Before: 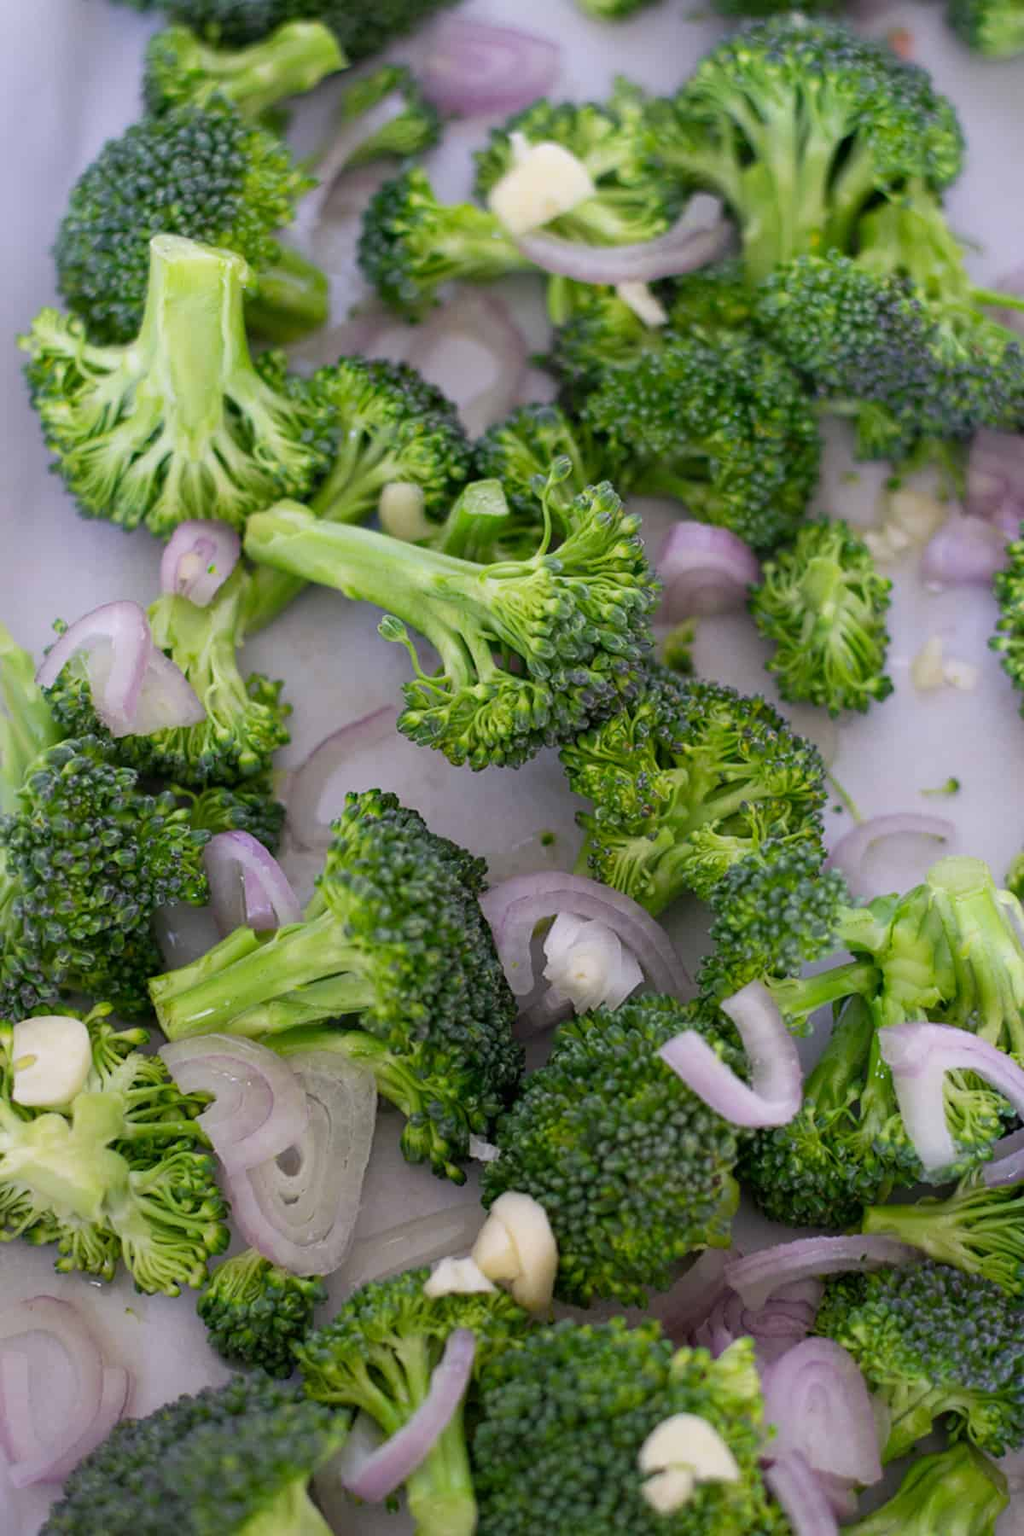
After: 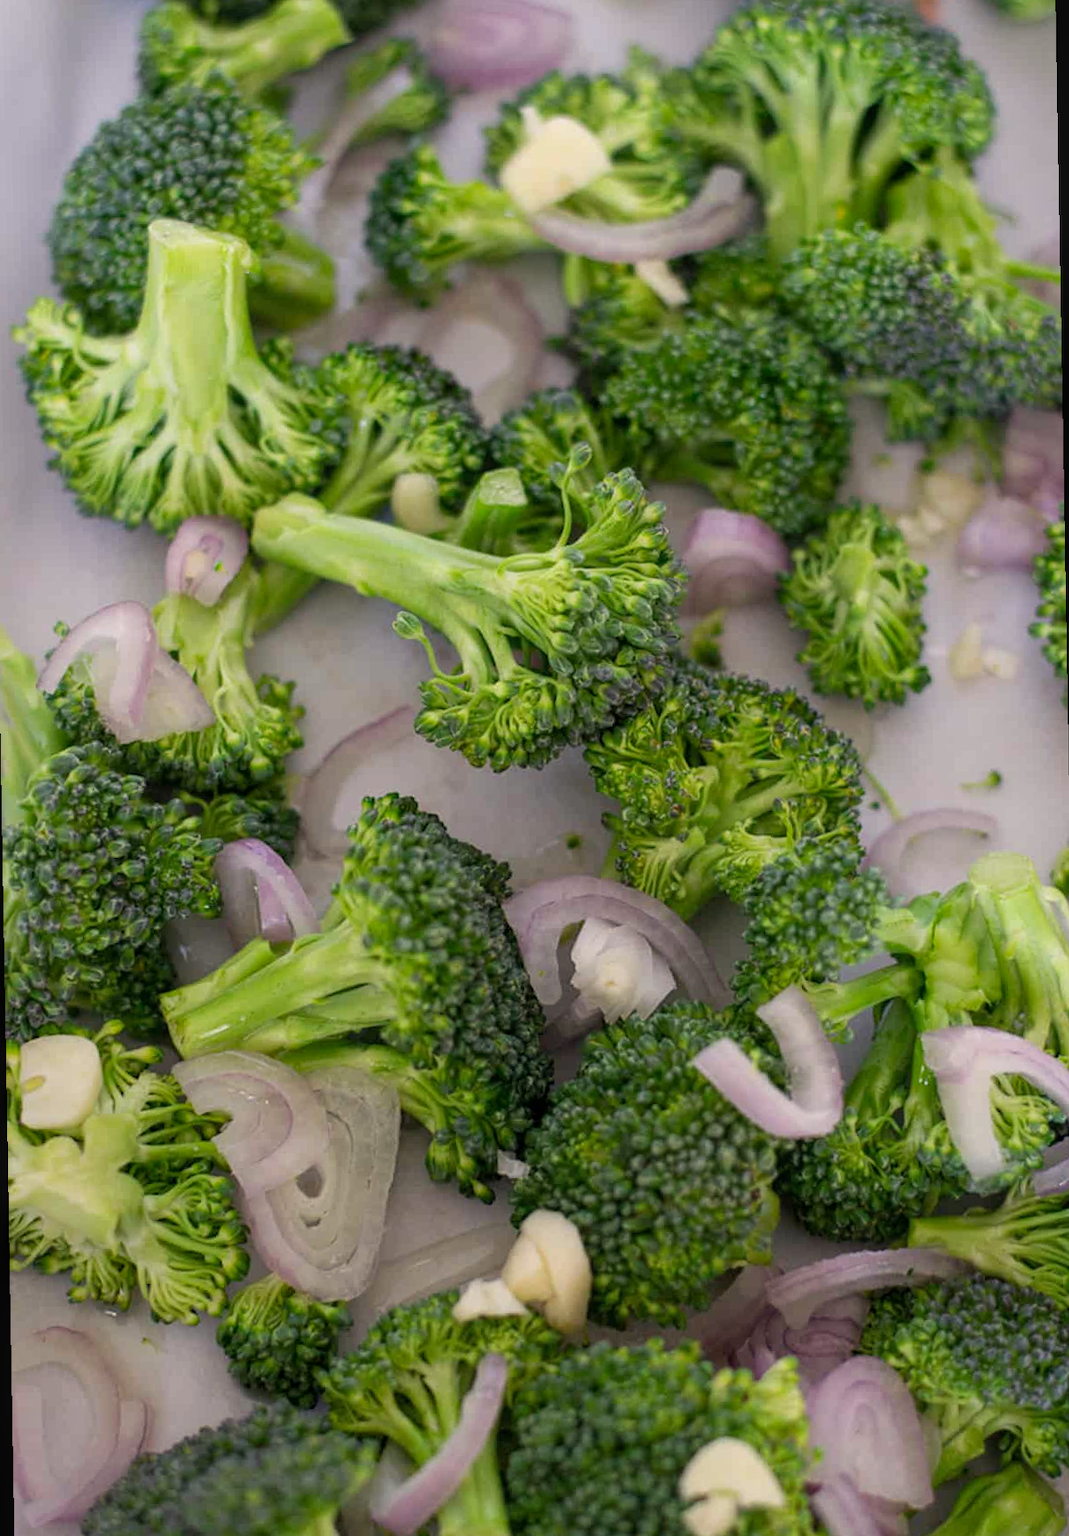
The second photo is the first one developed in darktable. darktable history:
rotate and perspective: rotation -1°, crop left 0.011, crop right 0.989, crop top 0.025, crop bottom 0.975
local contrast: detail 110%
white balance: red 1.029, blue 0.92
